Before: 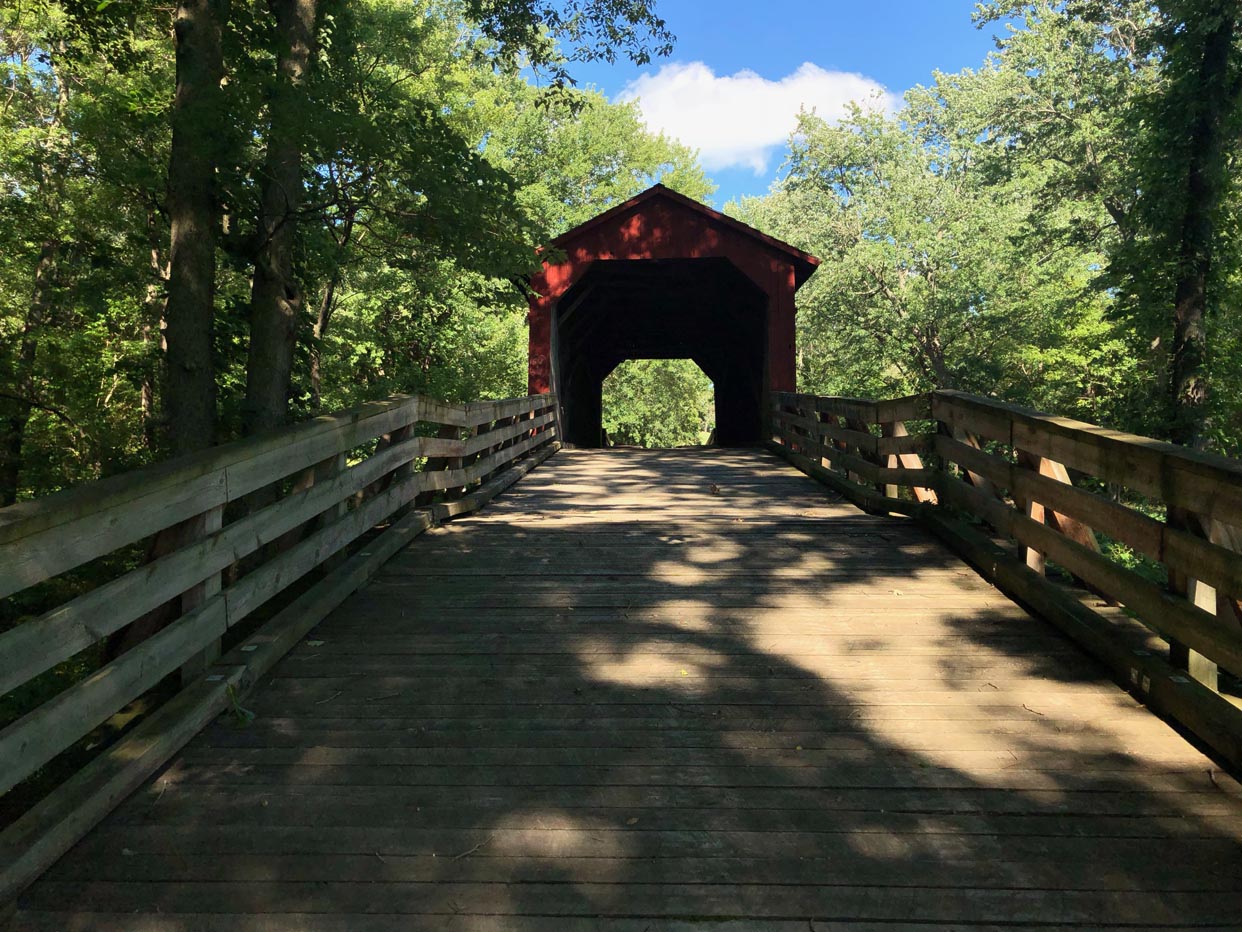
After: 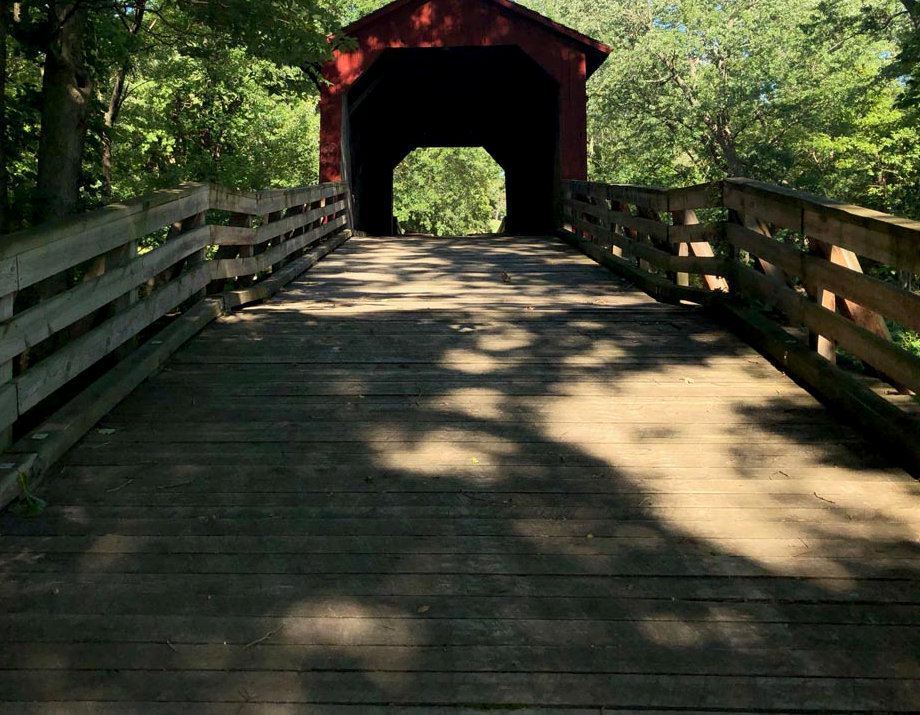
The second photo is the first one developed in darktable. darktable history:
crop: left 16.847%, top 22.796%, right 8.785%
